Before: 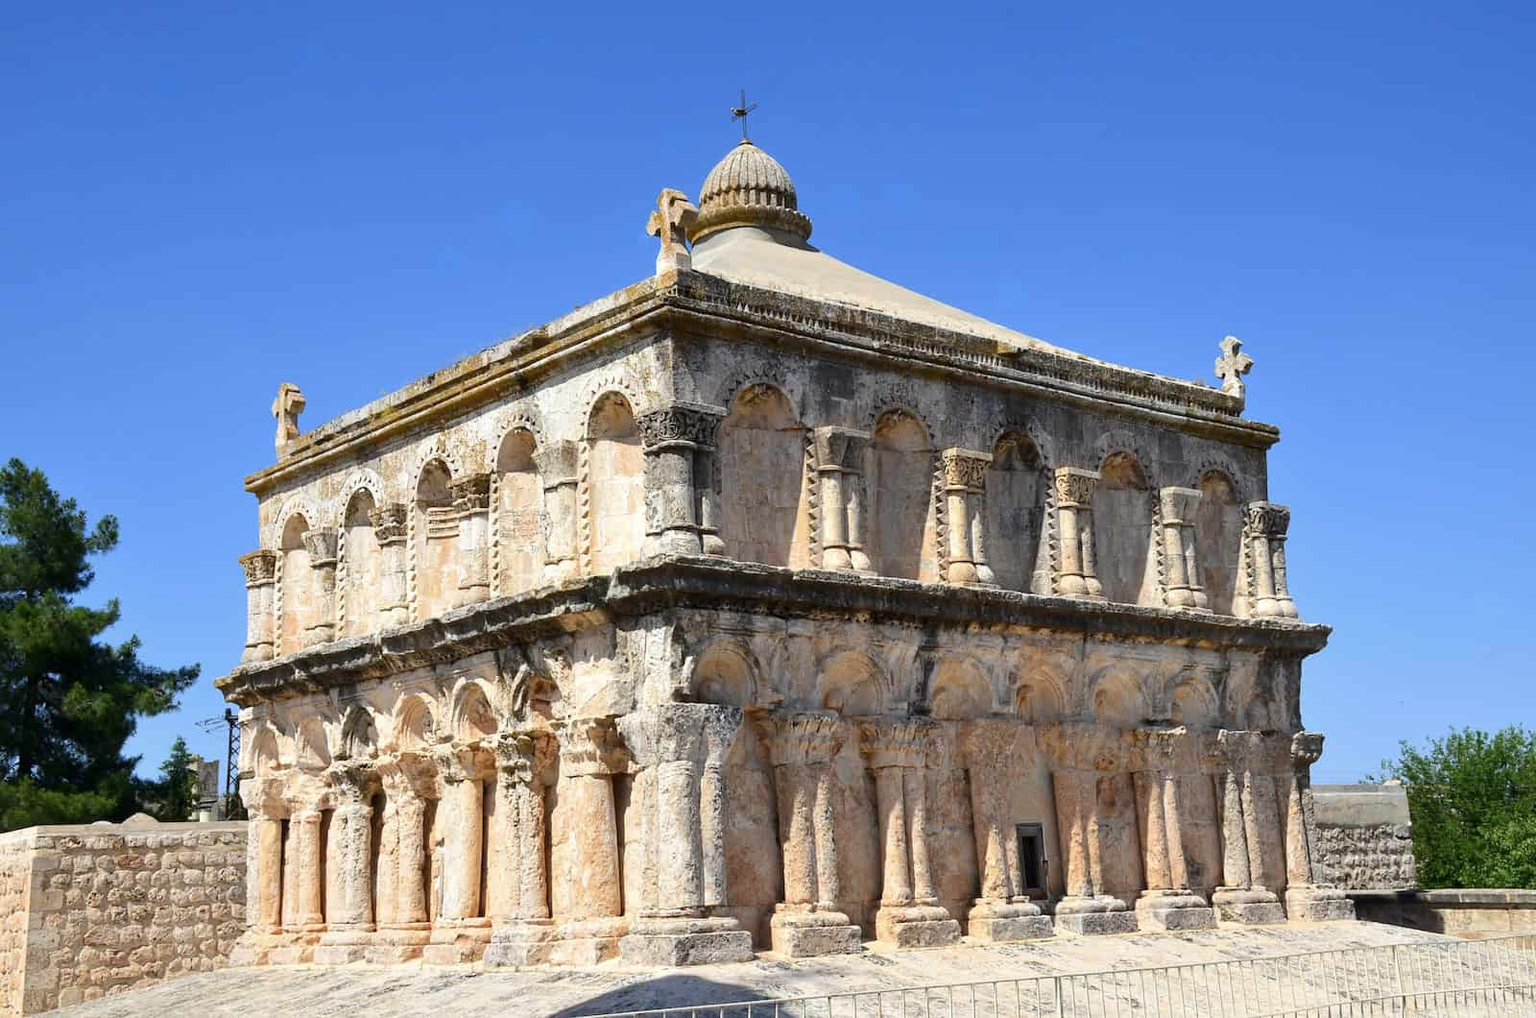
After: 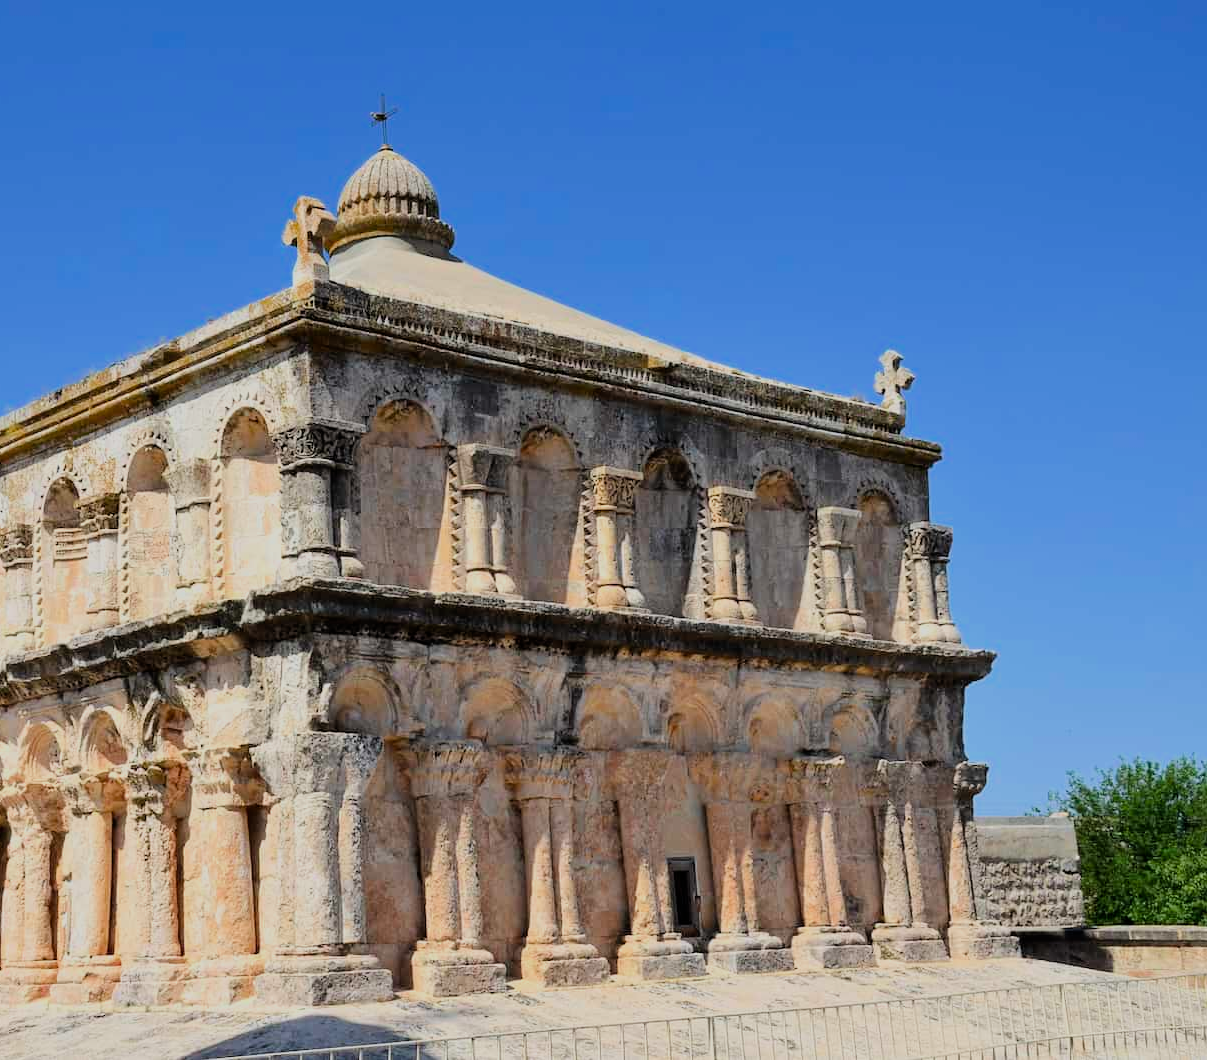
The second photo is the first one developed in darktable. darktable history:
crop and rotate: left 24.534%
filmic rgb: black relative exposure -7.65 EV, white relative exposure 4.56 EV, hardness 3.61, color science v6 (2022)
